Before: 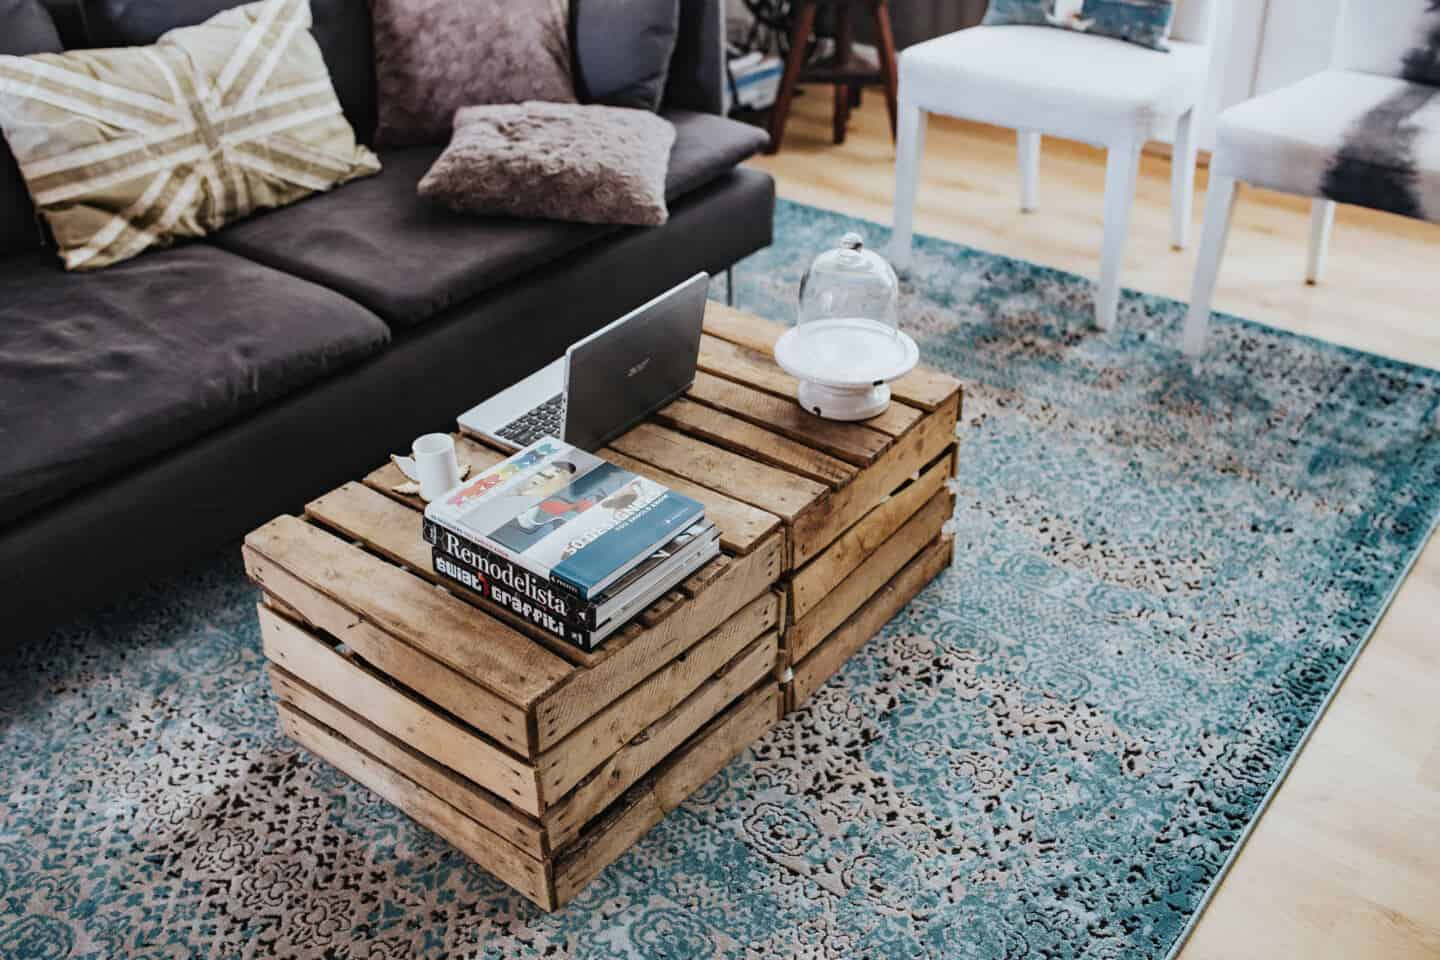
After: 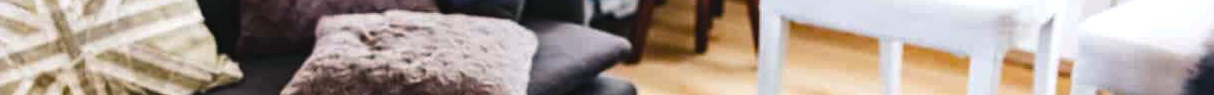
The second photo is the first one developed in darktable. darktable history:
color balance rgb: shadows lift › chroma 1%, shadows lift › hue 217.2°, power › hue 310.8°, highlights gain › chroma 1%, highlights gain › hue 54°, global offset › luminance 0.5%, global offset › hue 171.6°, perceptual saturation grading › global saturation 14.09%, perceptual saturation grading › highlights -25%, perceptual saturation grading › shadows 30%, perceptual brilliance grading › highlights 13.42%, perceptual brilliance grading › mid-tones 8.05%, perceptual brilliance grading › shadows -17.45%, global vibrance 25%
crop and rotate: left 9.644%, top 9.491%, right 6.021%, bottom 80.509%
